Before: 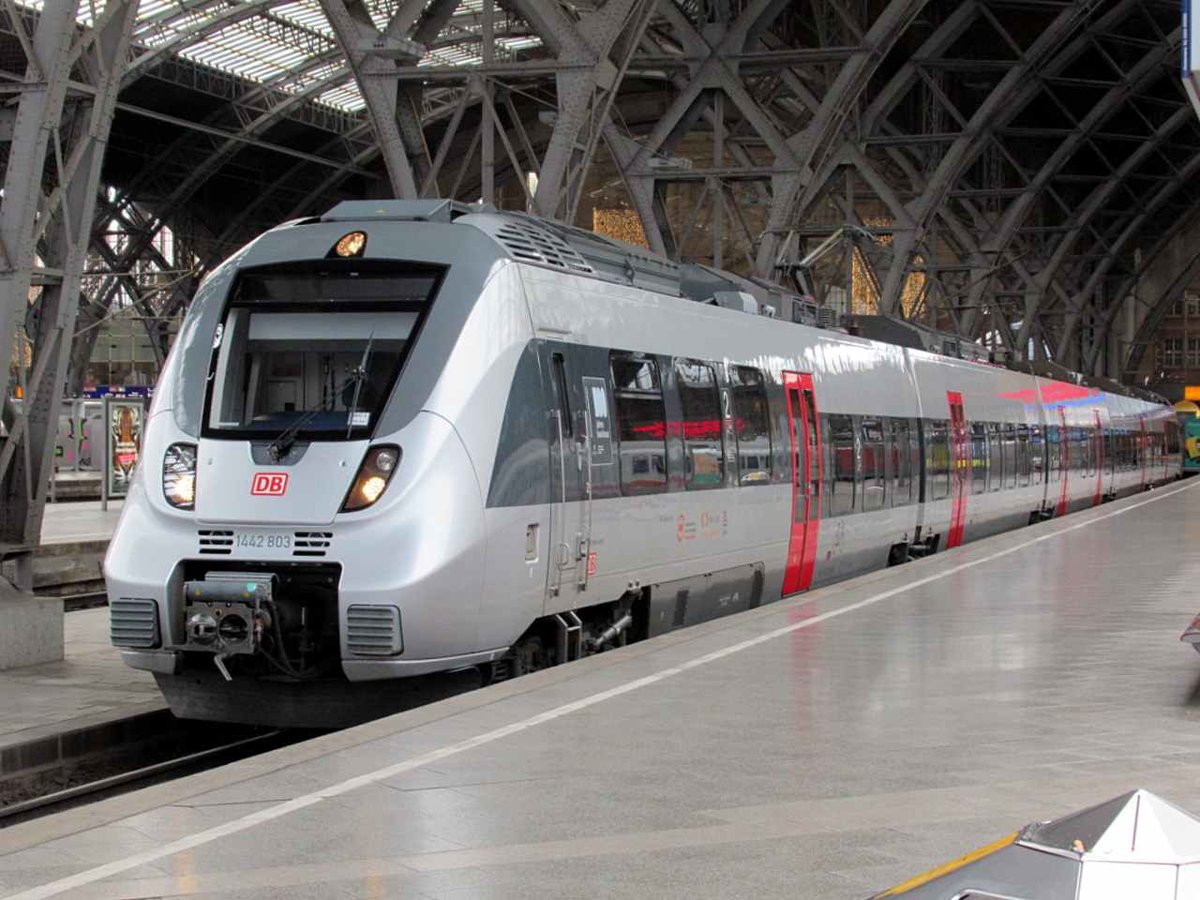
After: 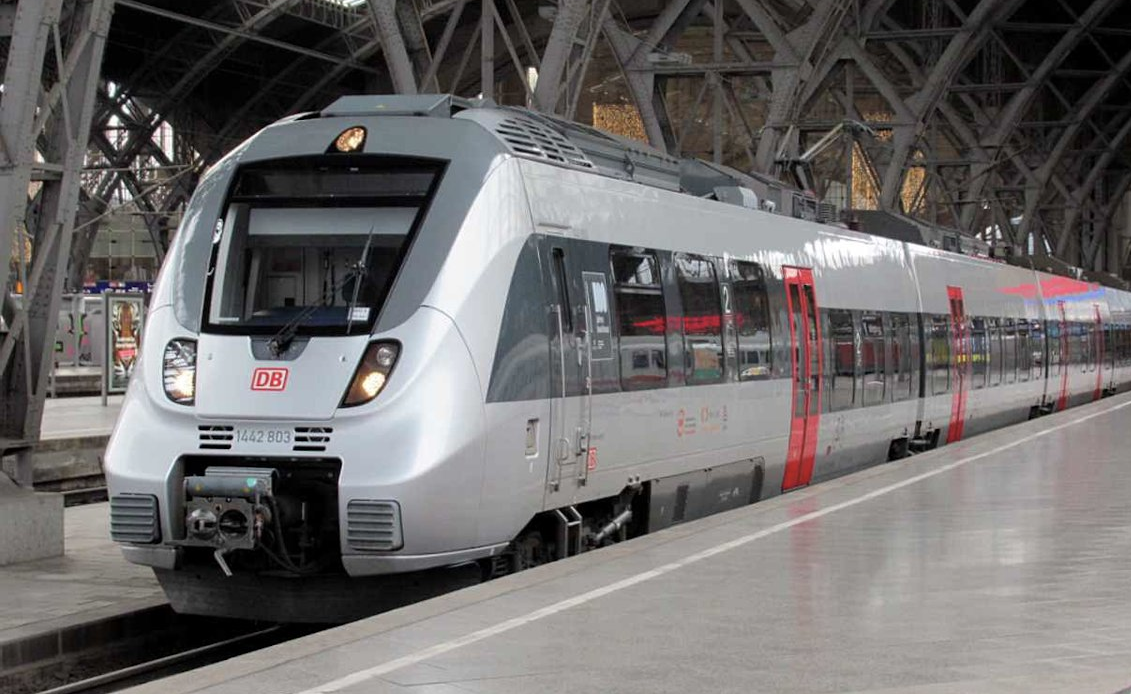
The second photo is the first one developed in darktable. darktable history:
crop and rotate: angle 0.03°, top 11.643%, right 5.651%, bottom 11.189%
contrast brightness saturation: saturation -0.17
